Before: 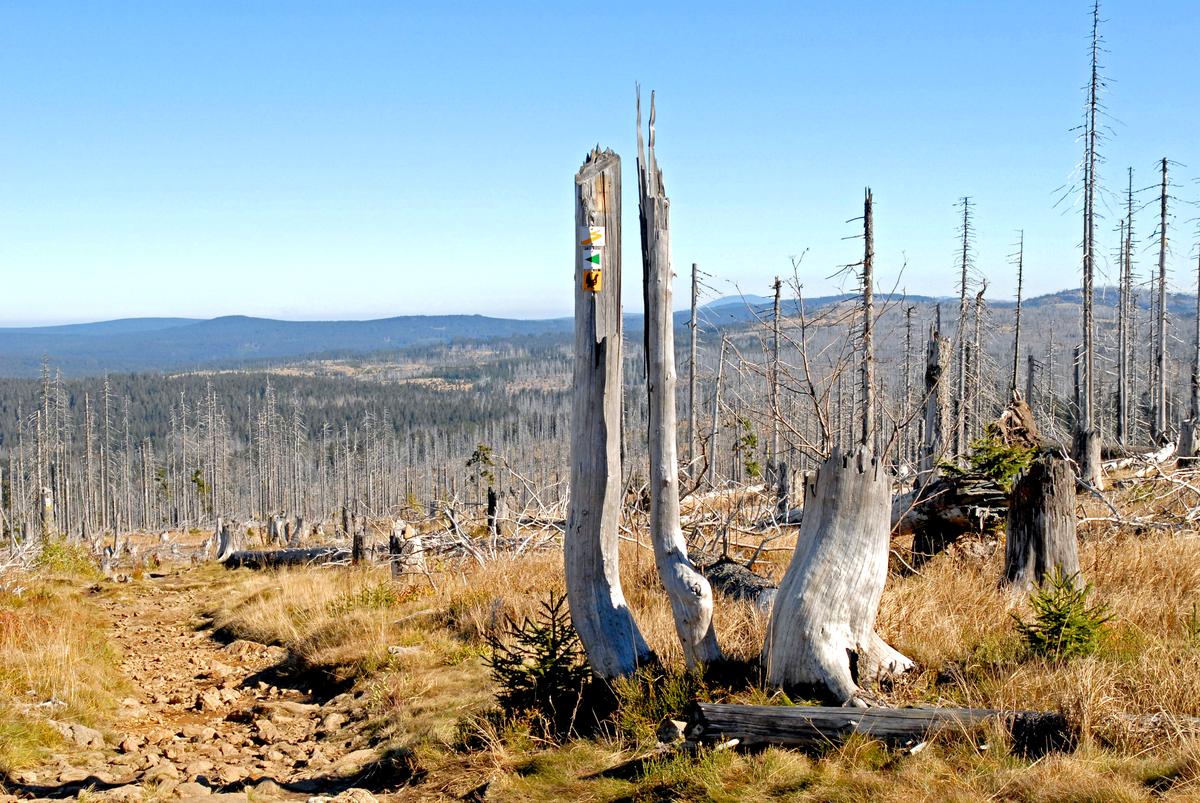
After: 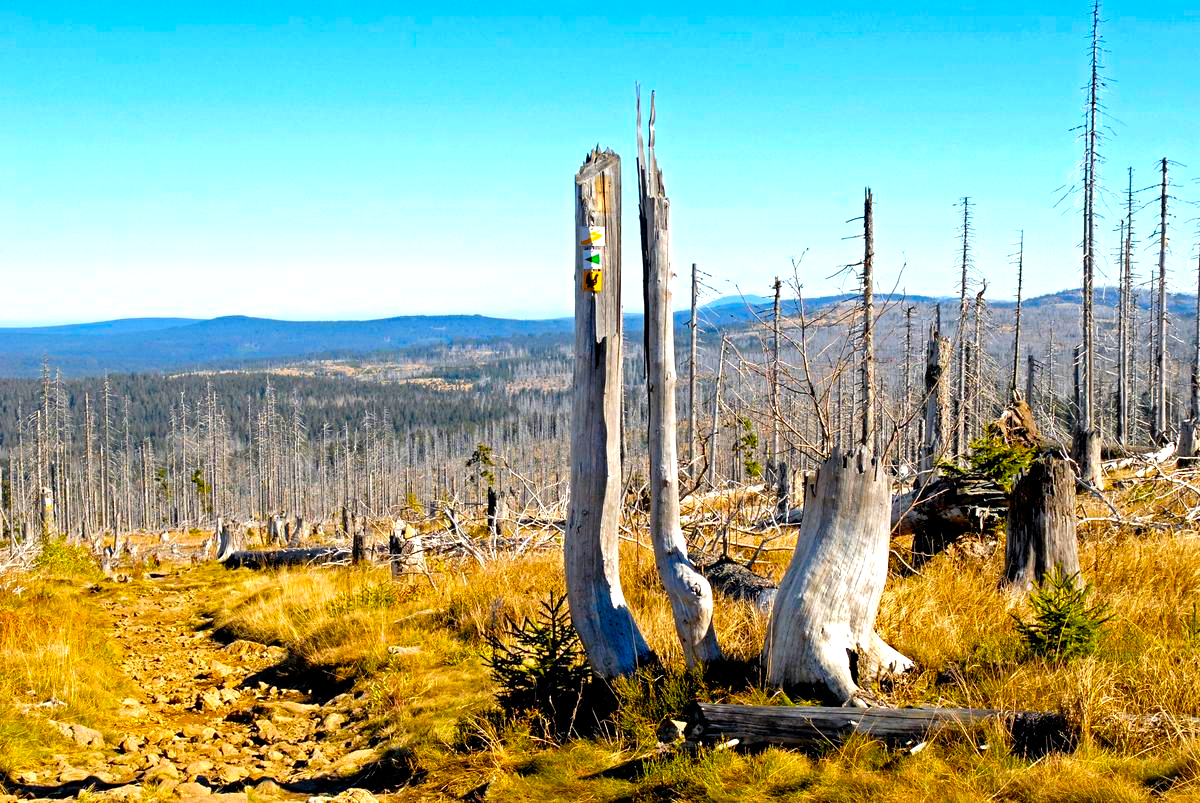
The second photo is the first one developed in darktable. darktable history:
color balance rgb: power › hue 61.39°, linear chroma grading › global chroma 20.246%, perceptual saturation grading › global saturation 24.996%, global vibrance 25.033%, contrast 19.931%
